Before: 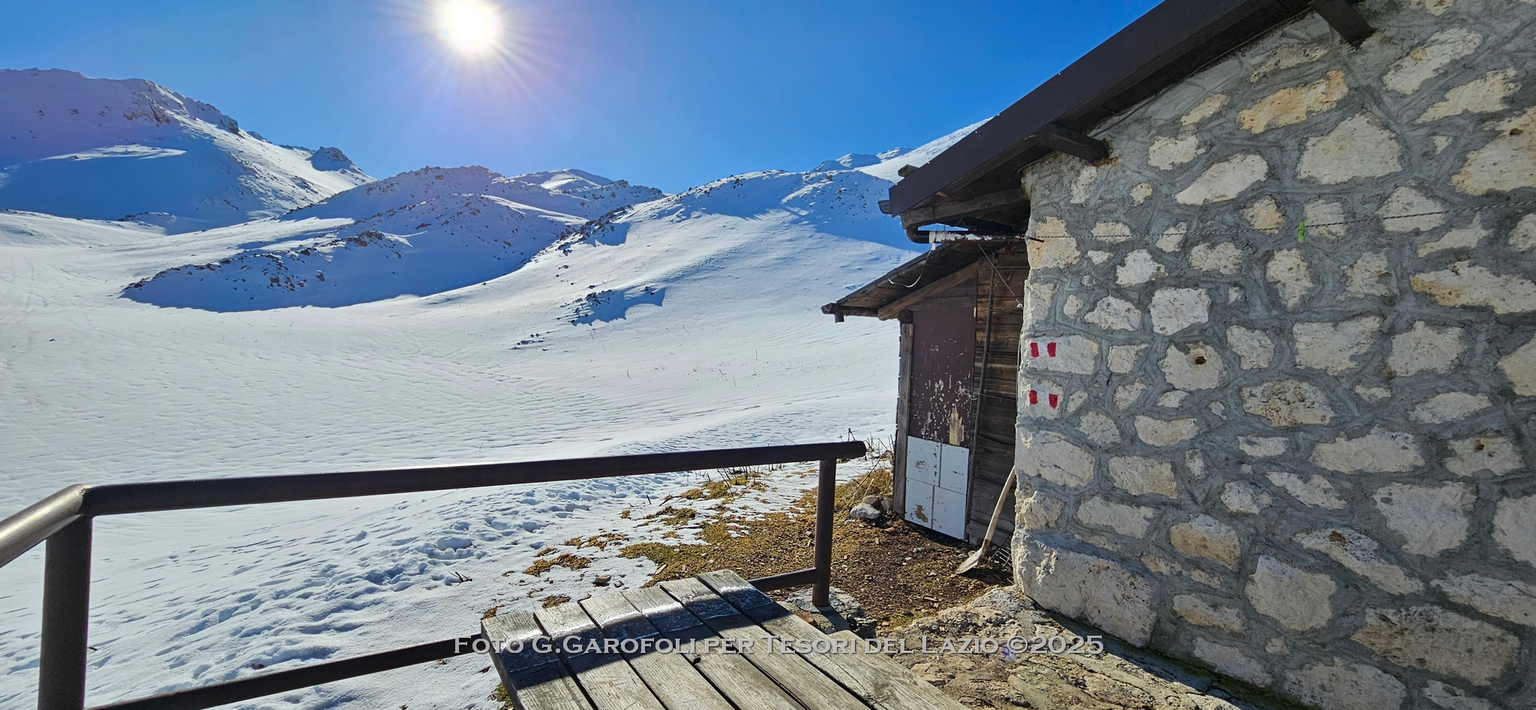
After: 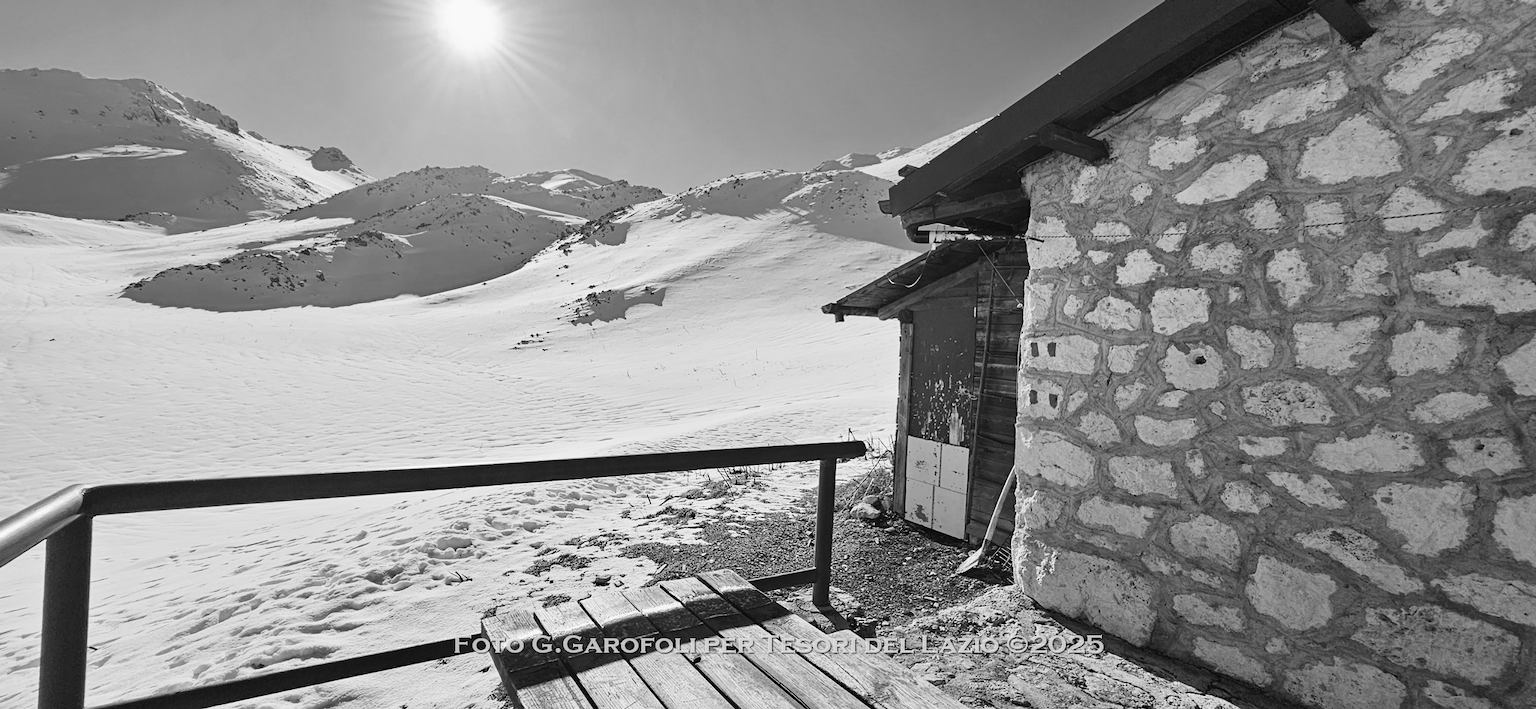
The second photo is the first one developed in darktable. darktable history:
contrast brightness saturation: contrast 0.2, brightness 0.16, saturation 0.22
monochrome: a 32, b 64, size 2.3
